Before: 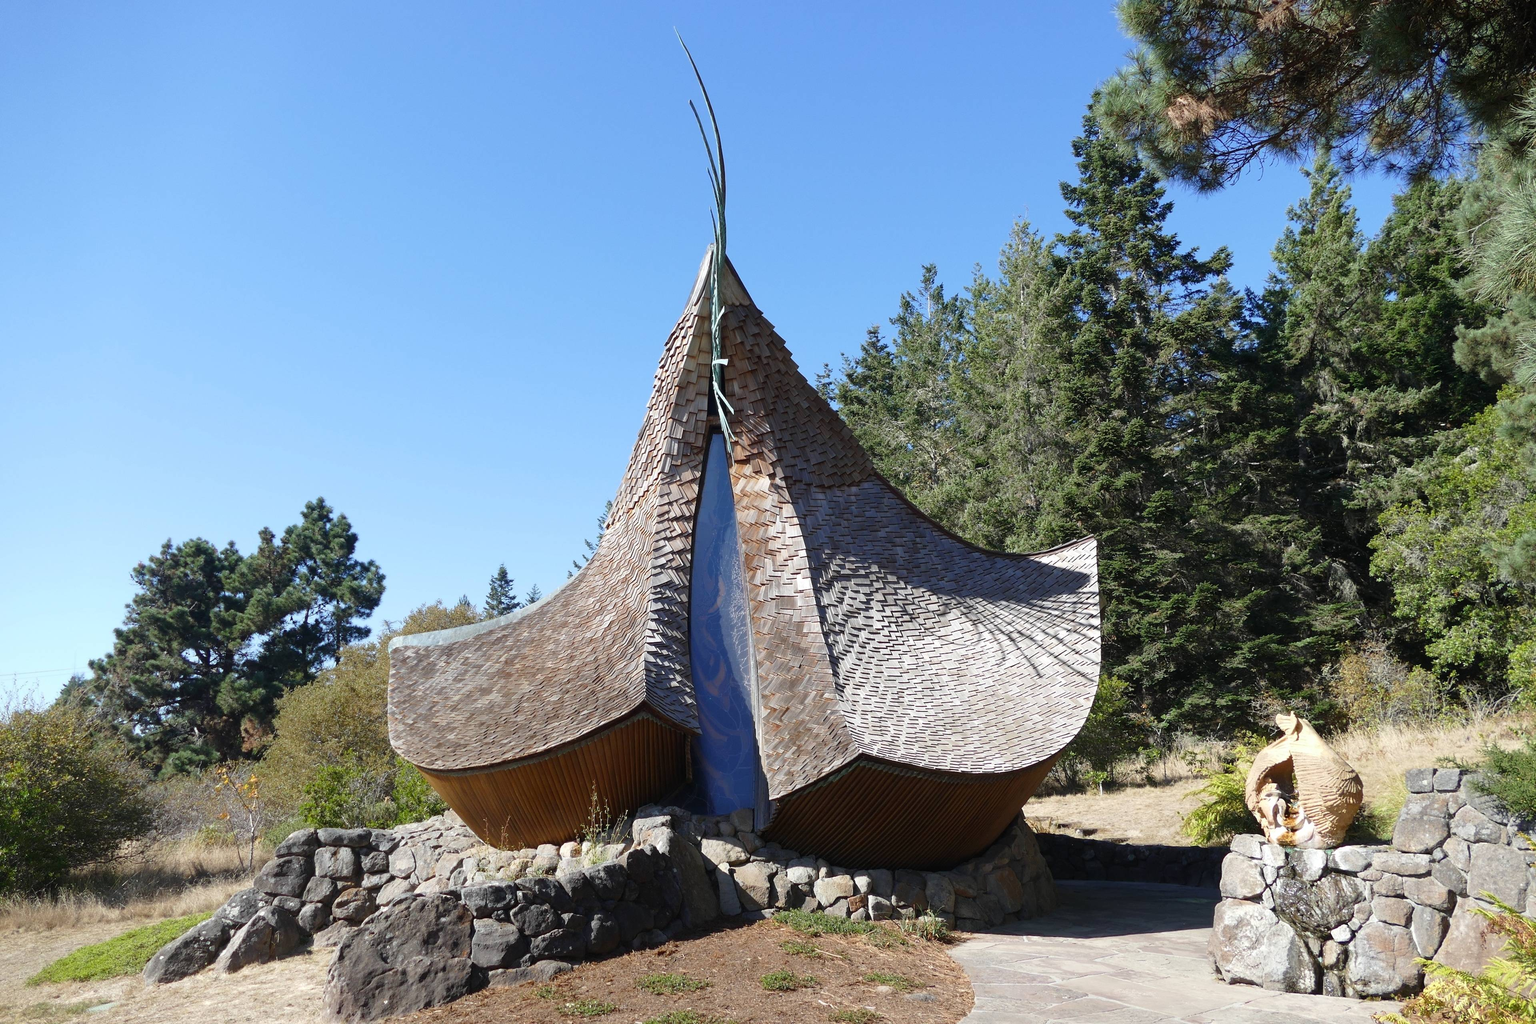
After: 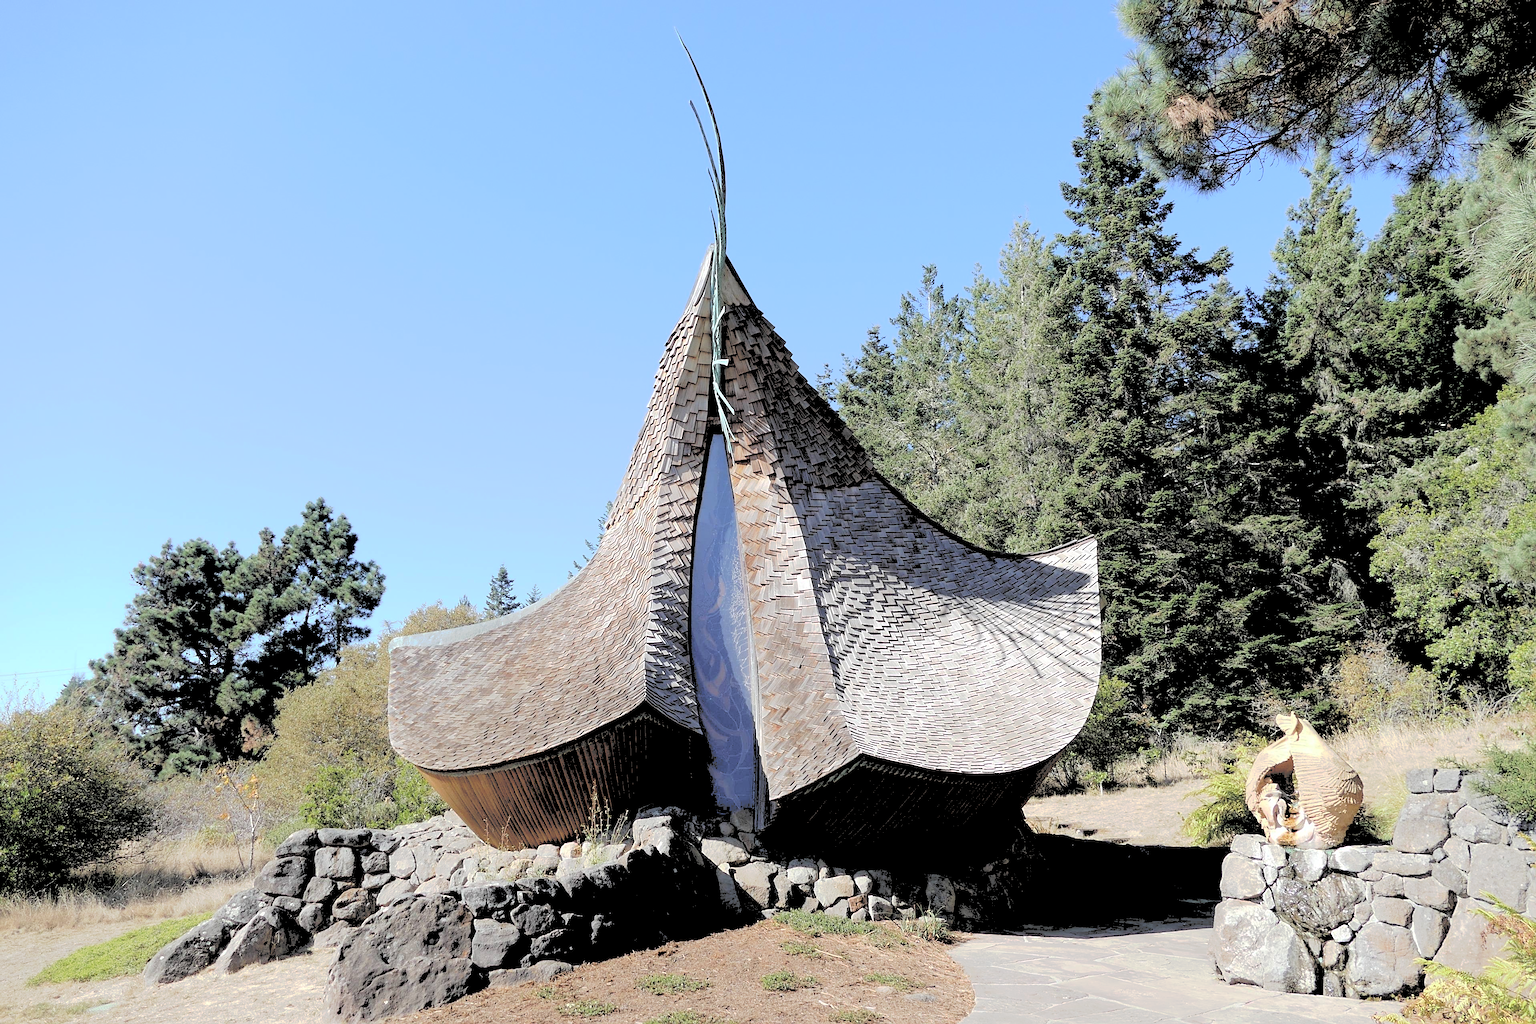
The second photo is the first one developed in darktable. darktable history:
sharpen: on, module defaults
rgb levels: levels [[0.027, 0.429, 0.996], [0, 0.5, 1], [0, 0.5, 1]]
tone curve: curves: ch0 [(0, 0) (0.003, 0.278) (0.011, 0.282) (0.025, 0.282) (0.044, 0.29) (0.069, 0.295) (0.1, 0.306) (0.136, 0.316) (0.177, 0.33) (0.224, 0.358) (0.277, 0.403) (0.335, 0.451) (0.399, 0.505) (0.468, 0.558) (0.543, 0.611) (0.623, 0.679) (0.709, 0.751) (0.801, 0.815) (0.898, 0.863) (1, 1)], preserve colors none
